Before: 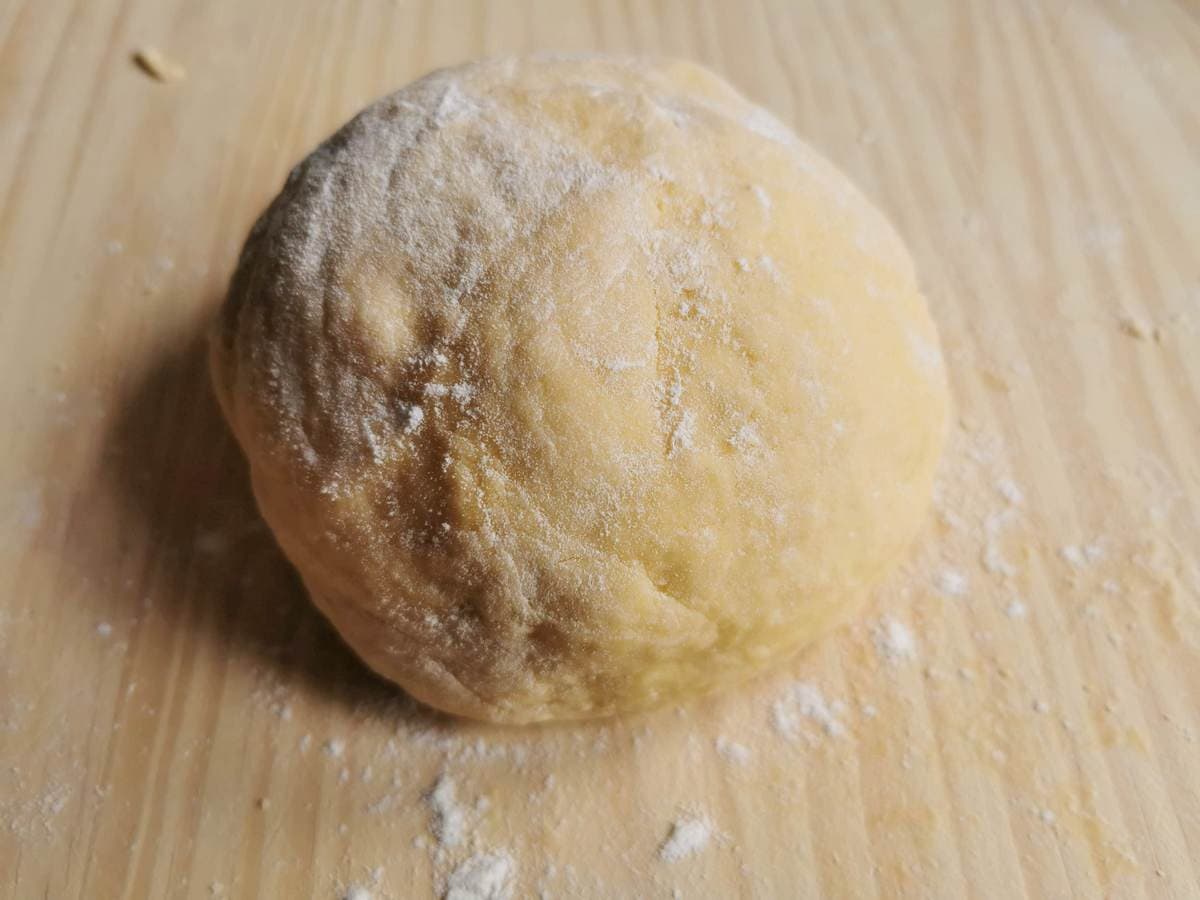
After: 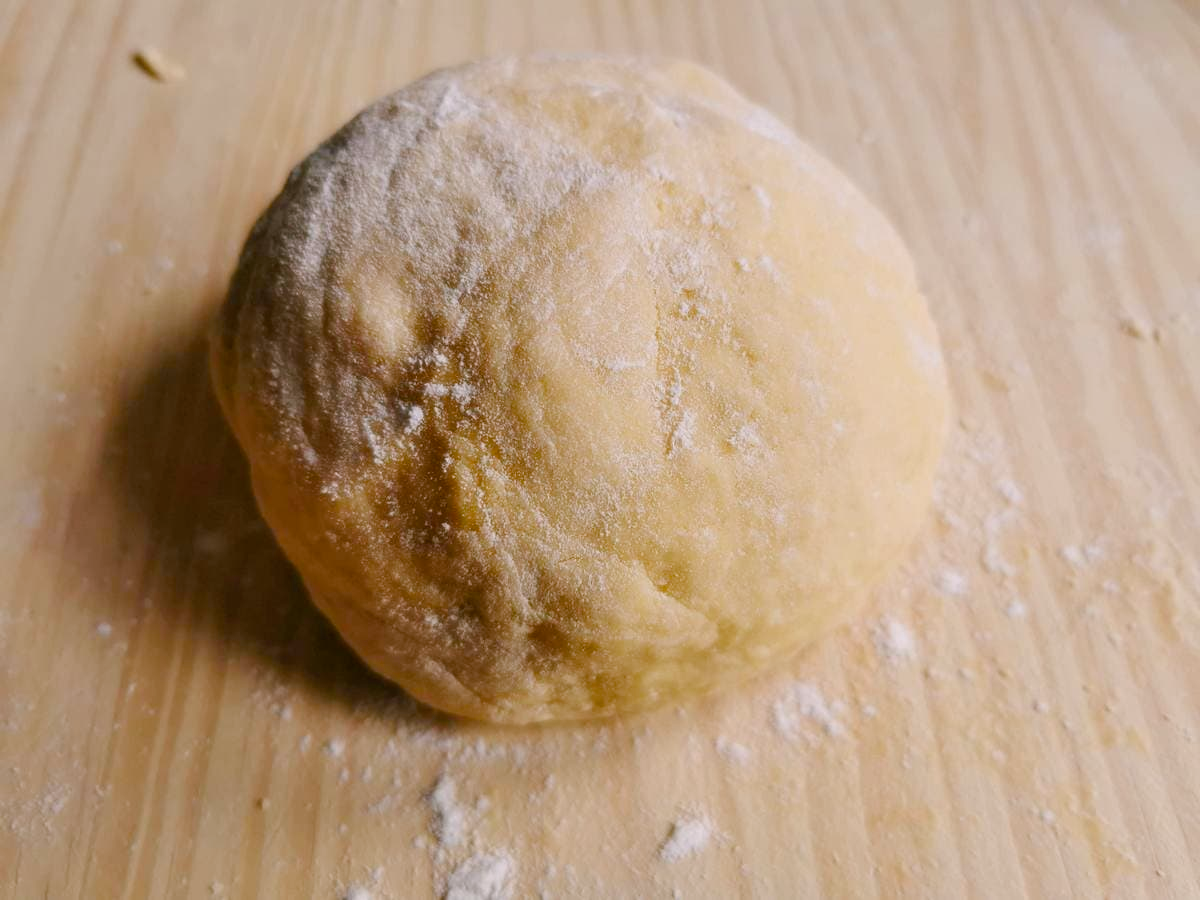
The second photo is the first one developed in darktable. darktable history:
color balance rgb: shadows lift › chroma 0.87%, shadows lift › hue 112.42°, highlights gain › chroma 1.434%, highlights gain › hue 309.01°, perceptual saturation grading › global saturation 0.627%, perceptual saturation grading › highlights -17.541%, perceptual saturation grading › mid-tones 33.48%, perceptual saturation grading › shadows 50.534%
tone equalizer: edges refinement/feathering 500, mask exposure compensation -1.57 EV, preserve details guided filter
